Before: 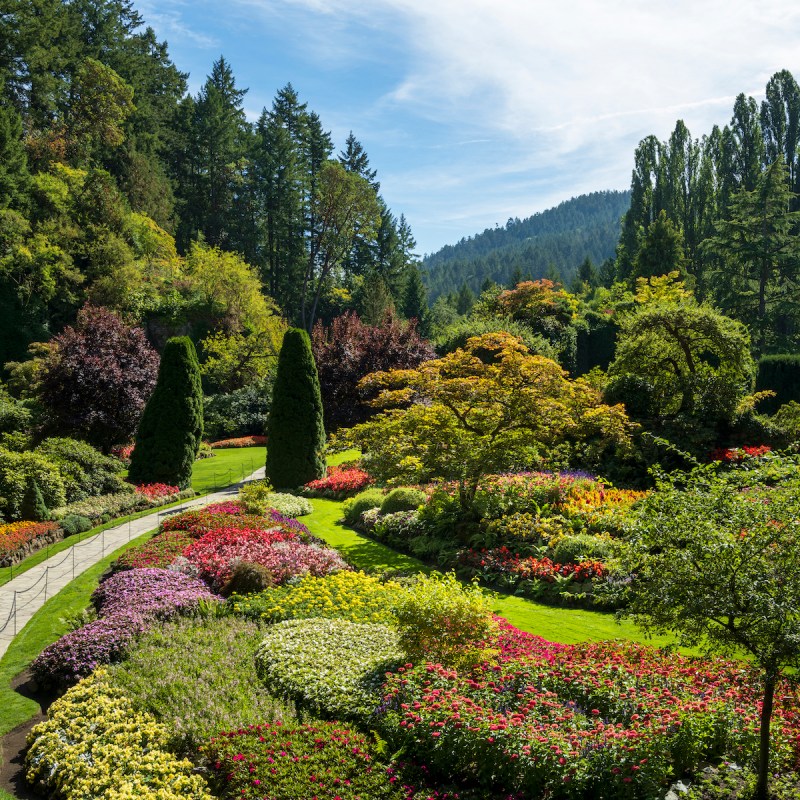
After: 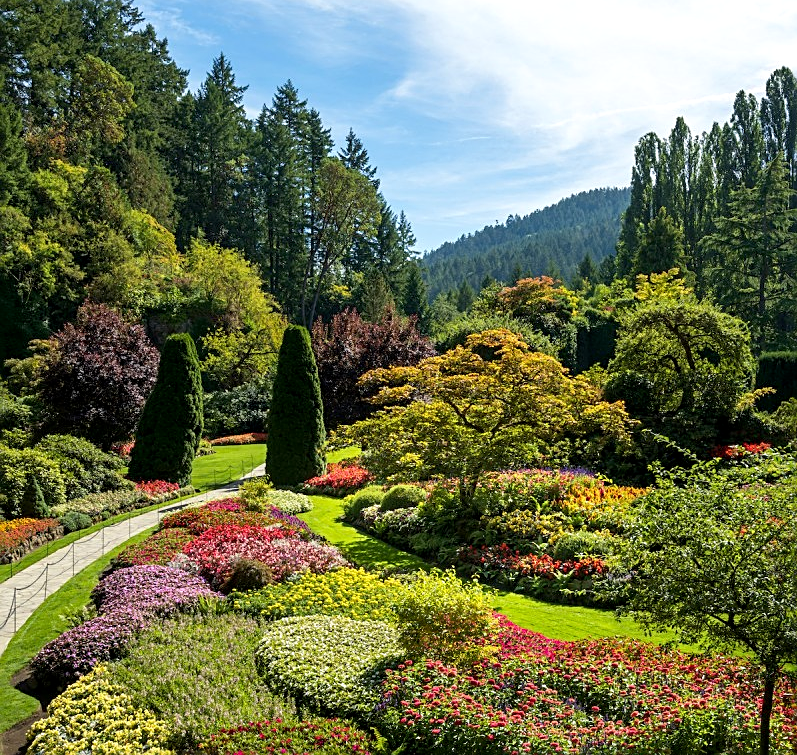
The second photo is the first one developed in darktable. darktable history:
sharpen: on, module defaults
exposure: black level correction 0.002, exposure 0.147 EV, compensate exposure bias true, compensate highlight preservation false
crop: top 0.422%, right 0.263%, bottom 5.078%
